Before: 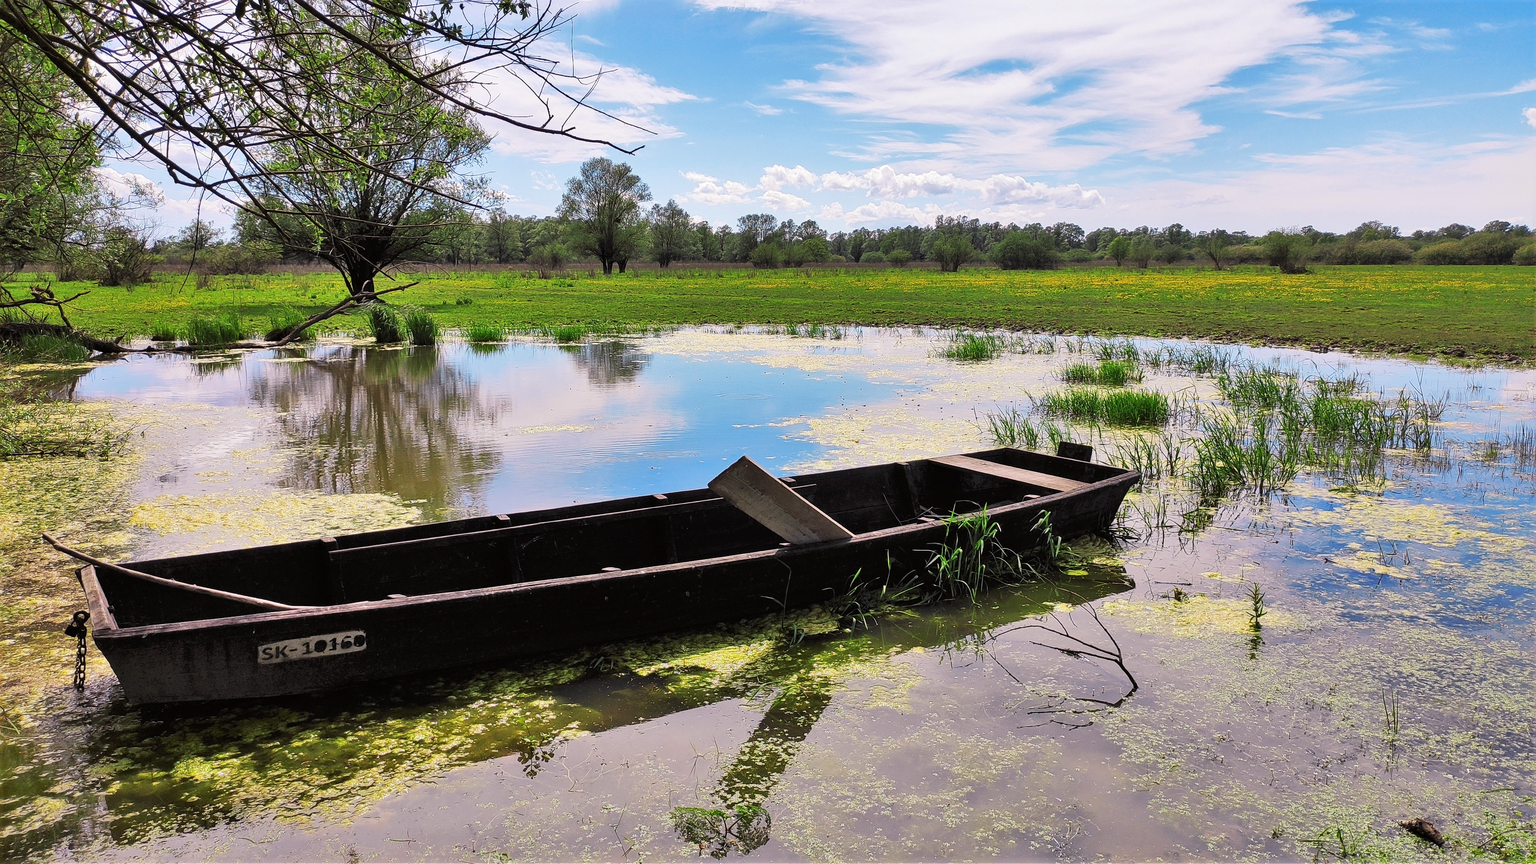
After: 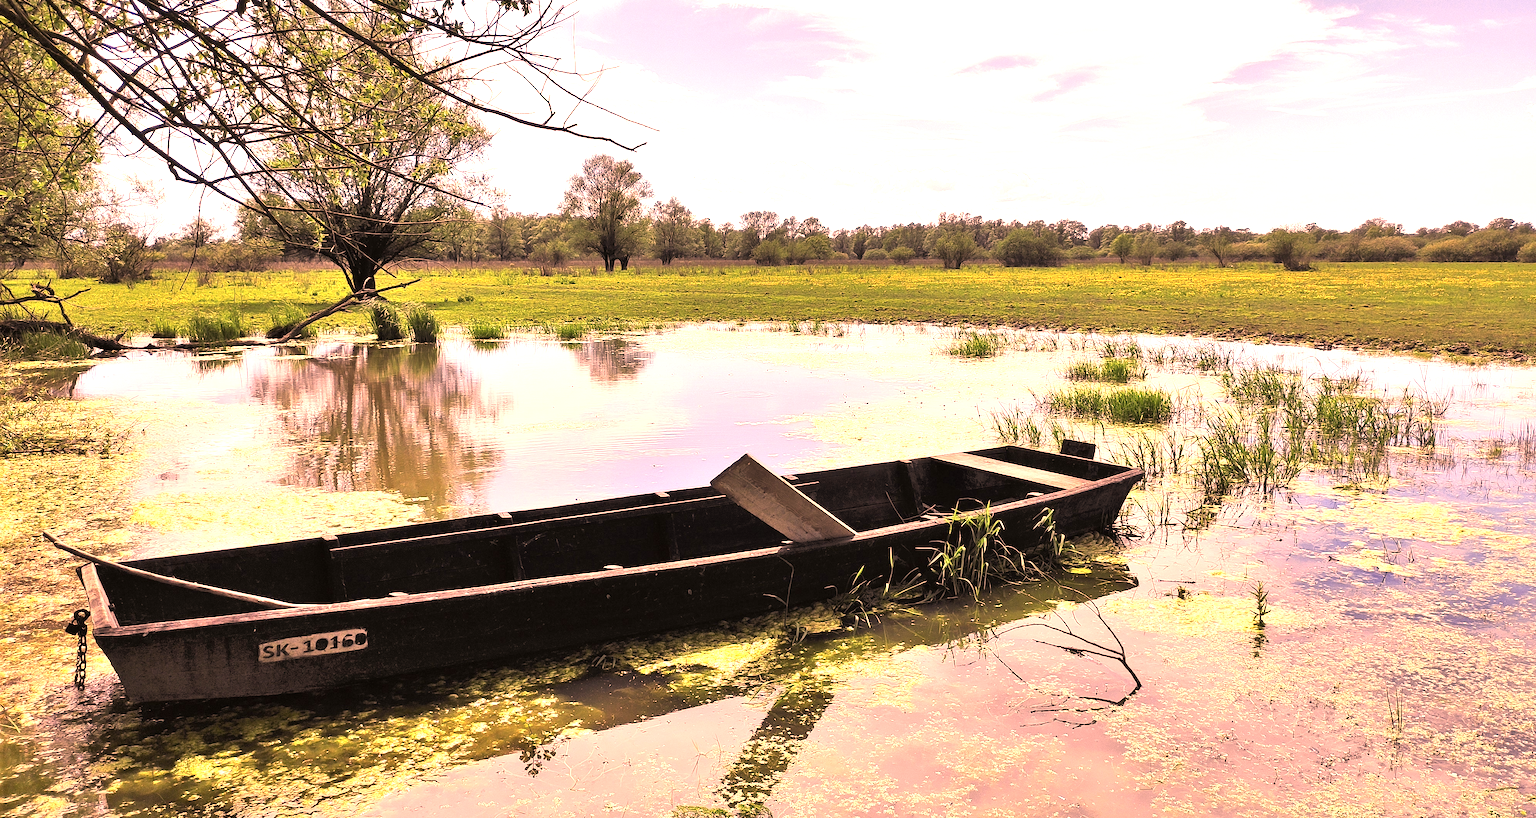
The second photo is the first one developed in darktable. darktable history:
exposure: black level correction 0, exposure 1.1 EV, compensate exposure bias true, compensate highlight preservation false
white balance: emerald 1
color correction: highlights a* 40, highlights b* 40, saturation 0.69
crop: top 0.448%, right 0.264%, bottom 5.045%
